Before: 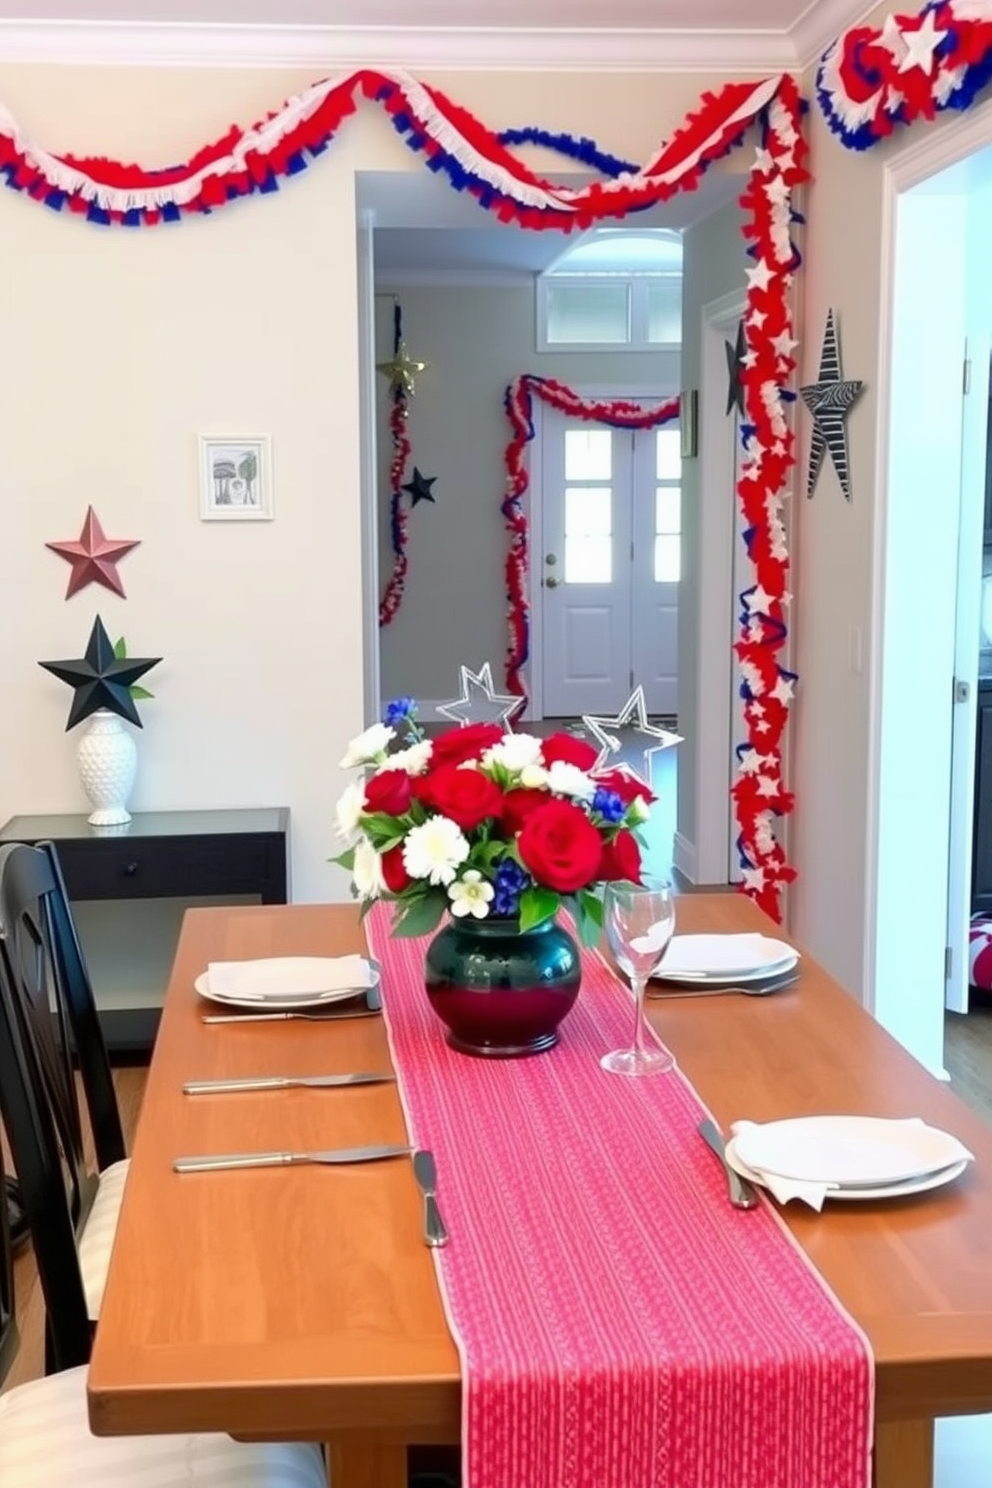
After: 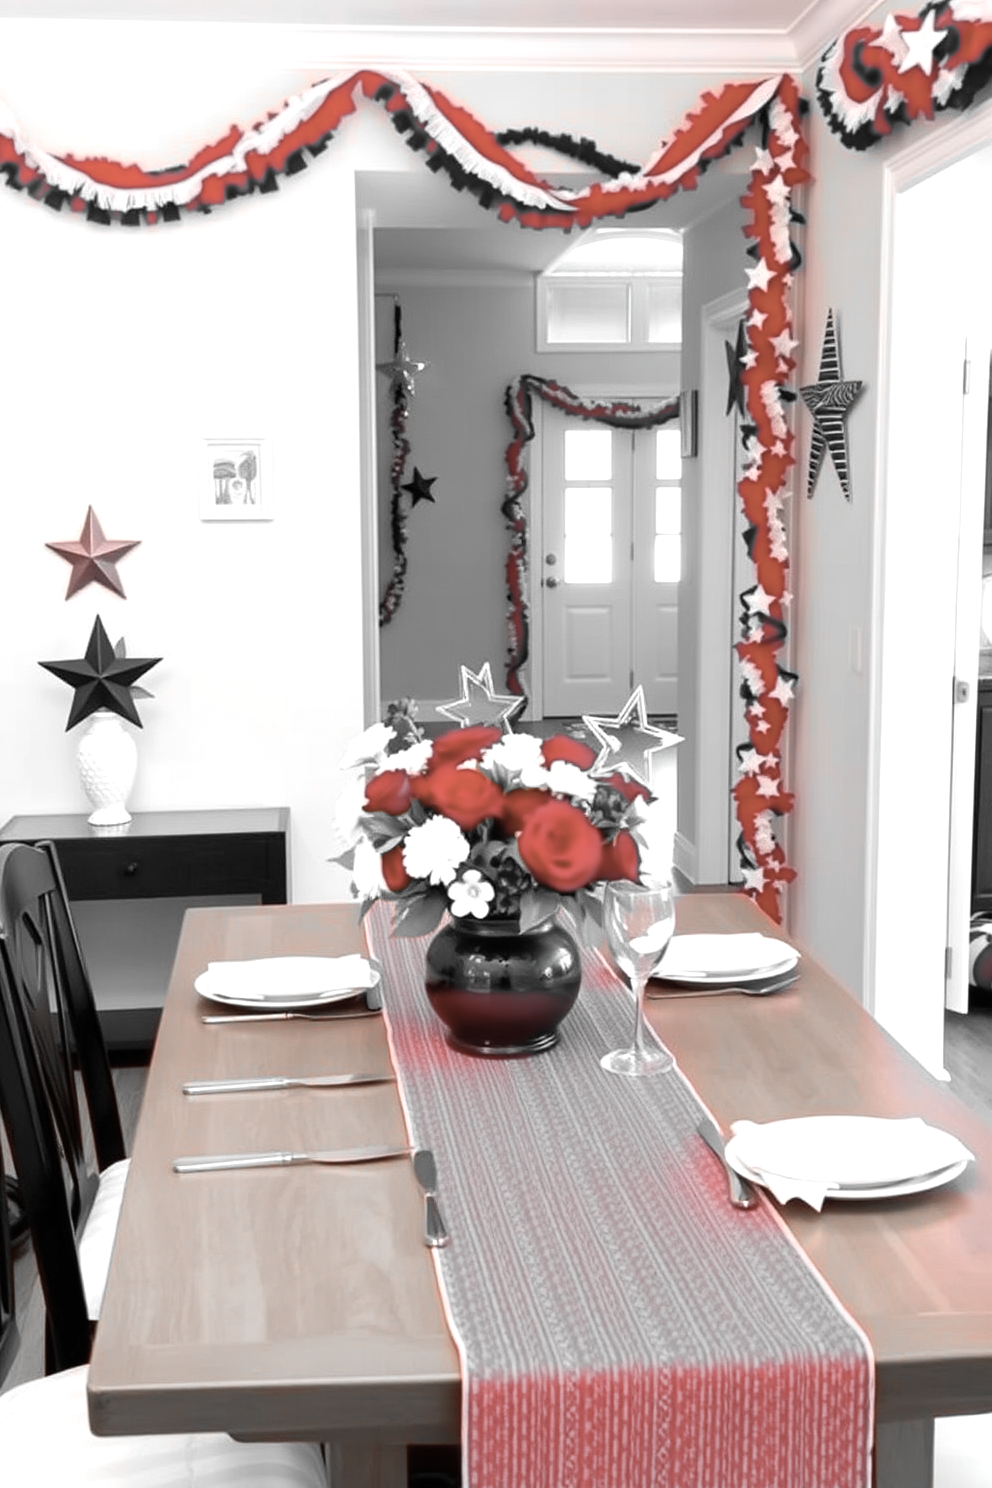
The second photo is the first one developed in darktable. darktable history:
color zones: curves: ch1 [(0, 0.006) (0.094, 0.285) (0.171, 0.001) (0.429, 0.001) (0.571, 0.003) (0.714, 0.004) (0.857, 0.004) (1, 0.006)]
tone equalizer: -8 EV -0.447 EV, -7 EV -0.419 EV, -6 EV -0.319 EV, -5 EV -0.253 EV, -3 EV 0.223 EV, -2 EV 0.311 EV, -1 EV 0.404 EV, +0 EV 0.447 EV, smoothing 1
